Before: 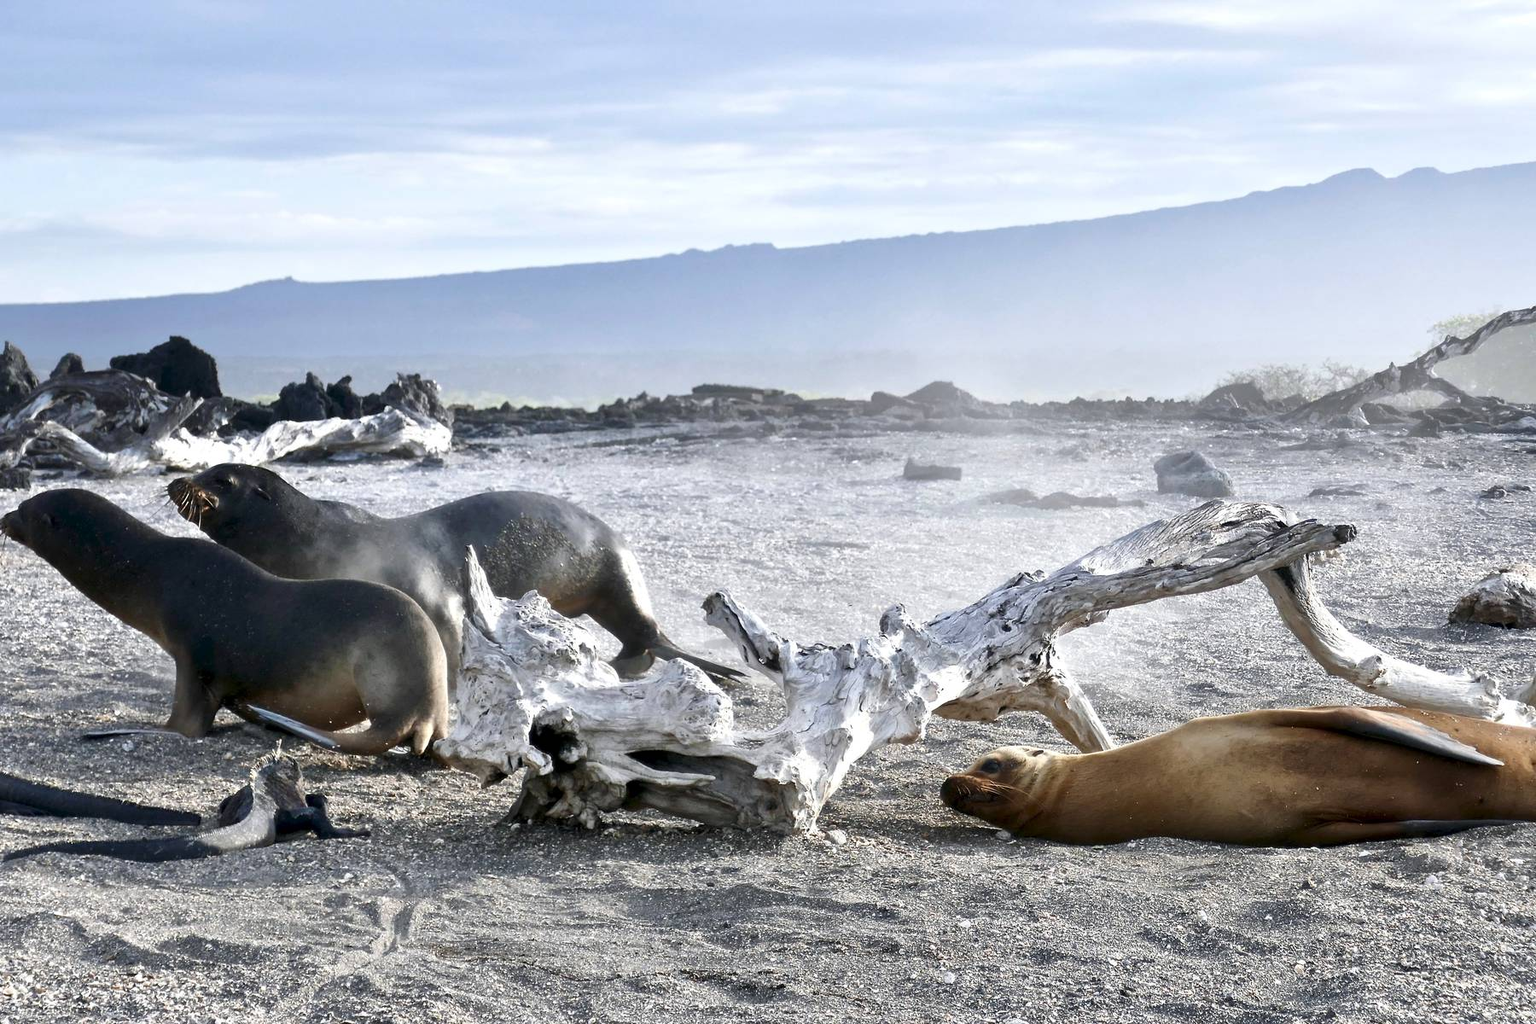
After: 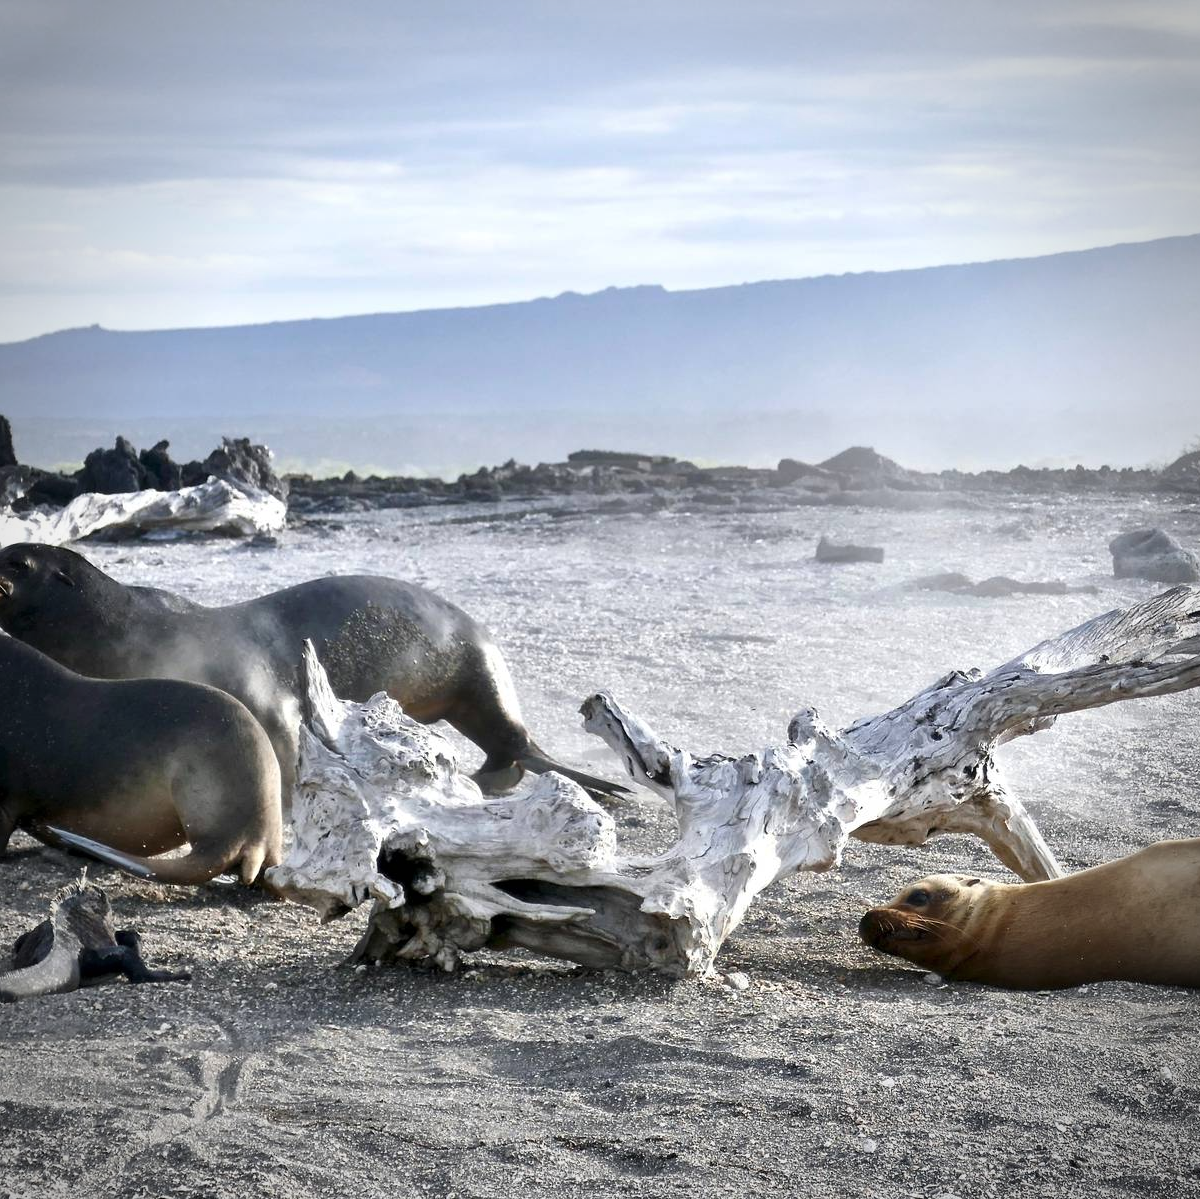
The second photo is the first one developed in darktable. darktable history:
vignetting: on, module defaults
crop and rotate: left 13.537%, right 19.796%
